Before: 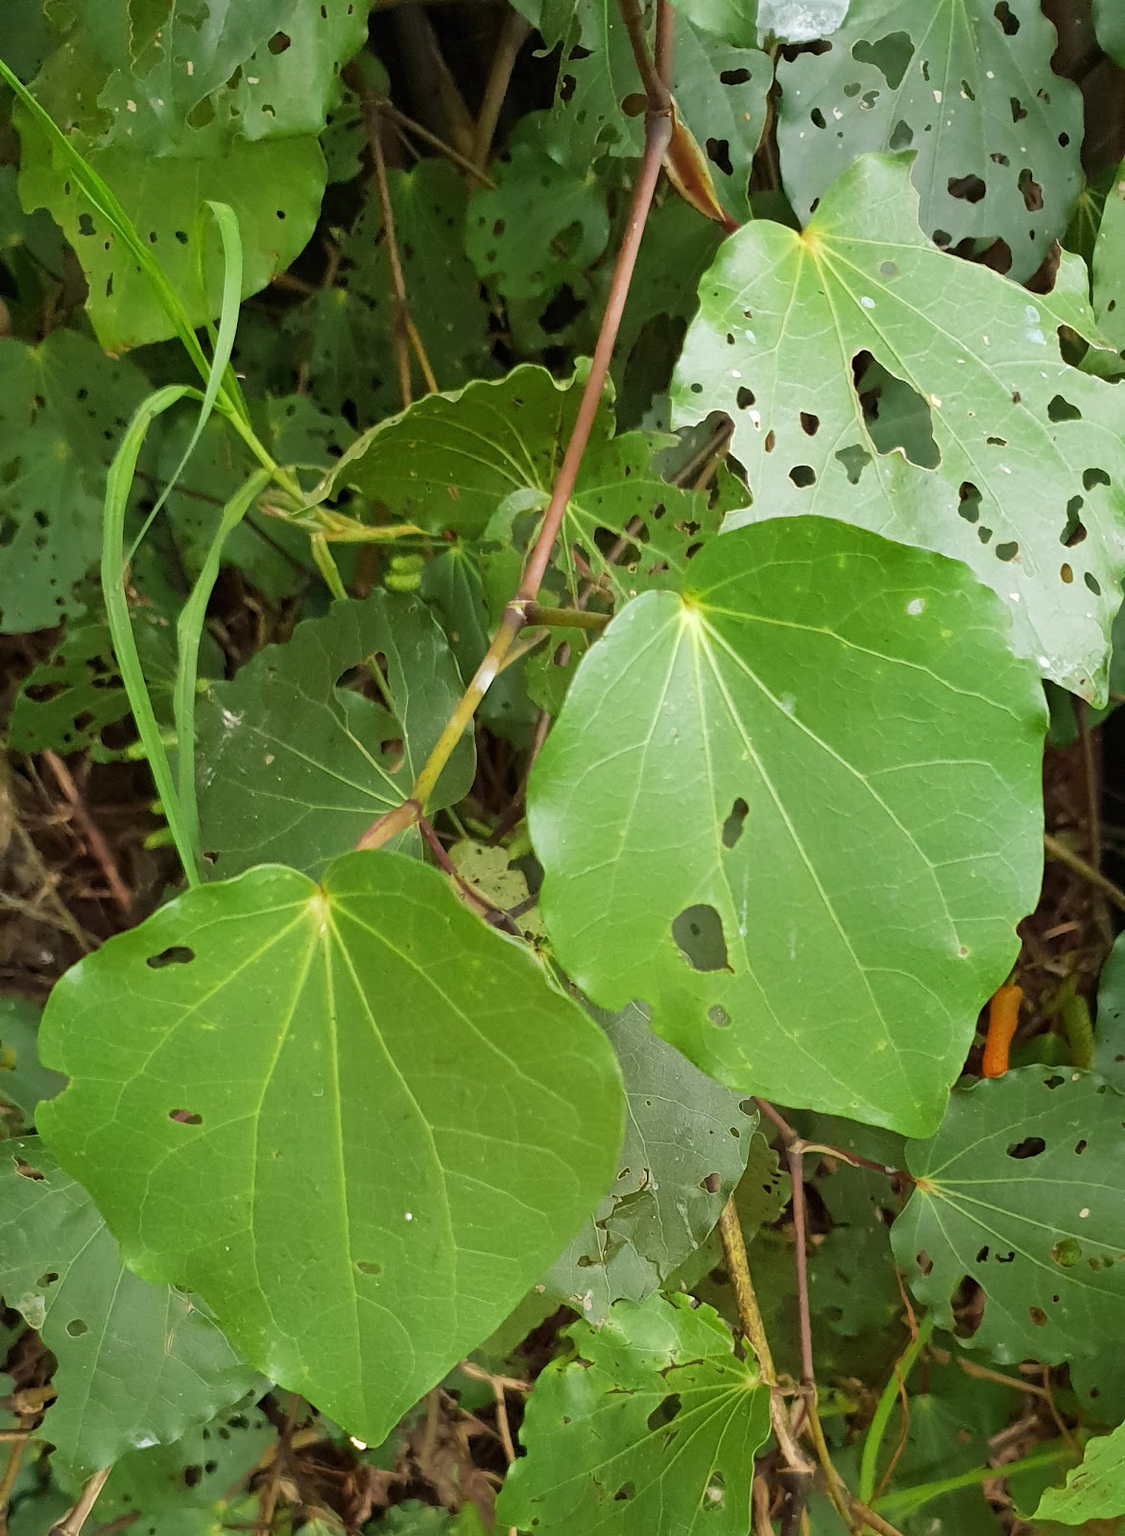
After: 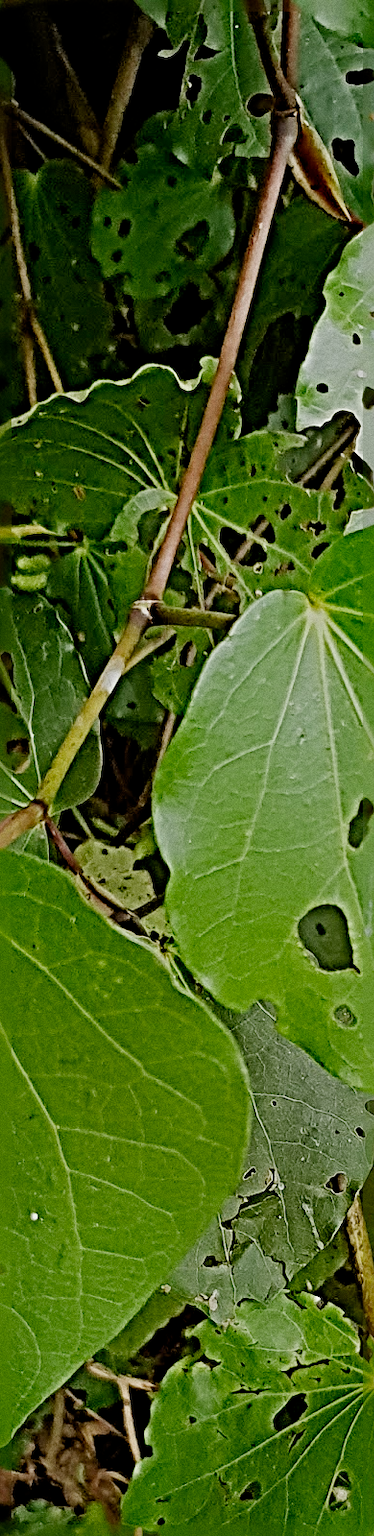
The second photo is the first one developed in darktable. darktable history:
sharpen: radius 6.3, amount 1.8, threshold 0
contrast brightness saturation: saturation 0.18
crop: left 33.36%, right 33.36%
grain: coarseness 22.88 ISO
filmic rgb: middle gray luminance 30%, black relative exposure -9 EV, white relative exposure 7 EV, threshold 6 EV, target black luminance 0%, hardness 2.94, latitude 2.04%, contrast 0.963, highlights saturation mix 5%, shadows ↔ highlights balance 12.16%, add noise in highlights 0, preserve chrominance no, color science v3 (2019), use custom middle-gray values true, iterations of high-quality reconstruction 0, contrast in highlights soft, enable highlight reconstruction true
